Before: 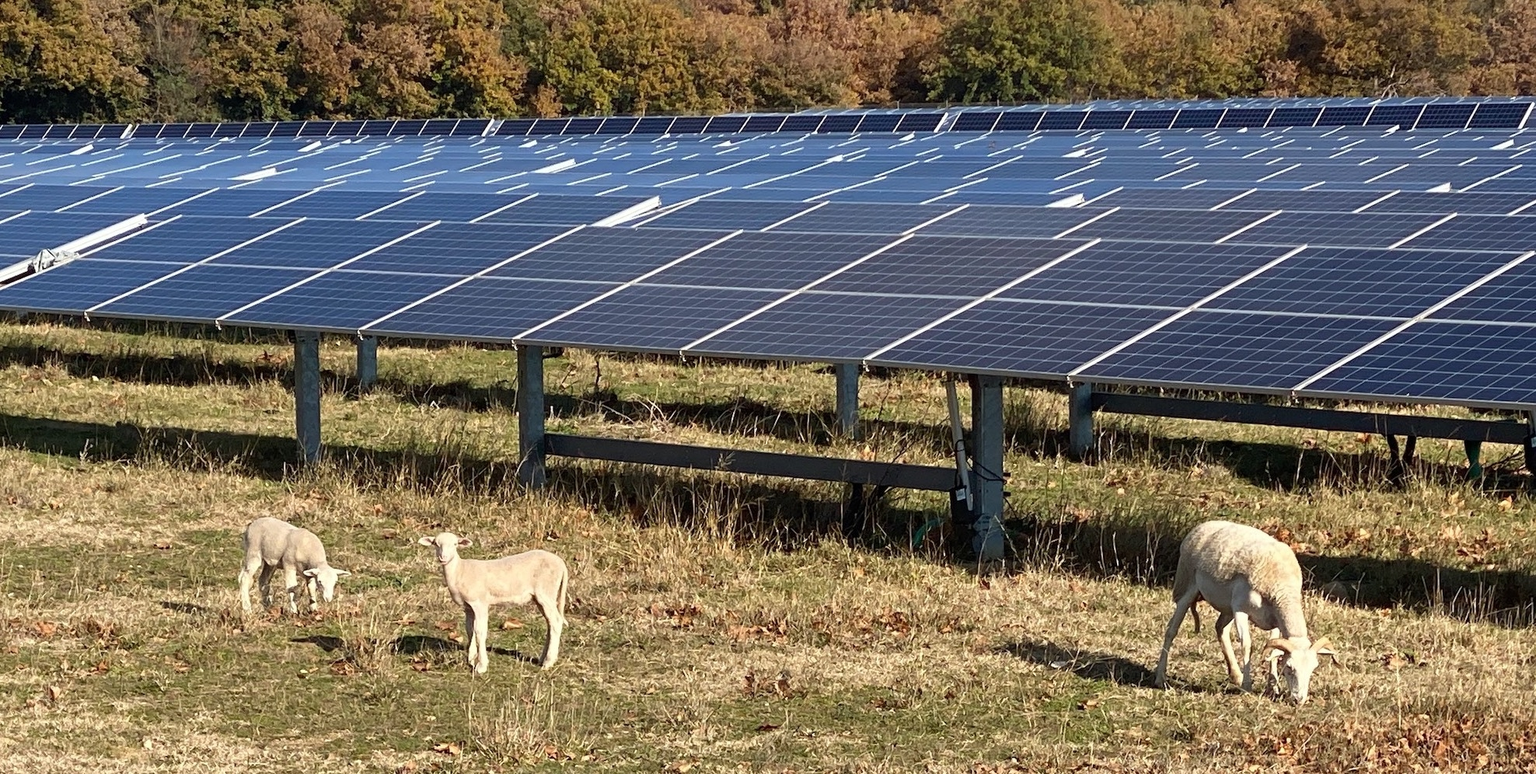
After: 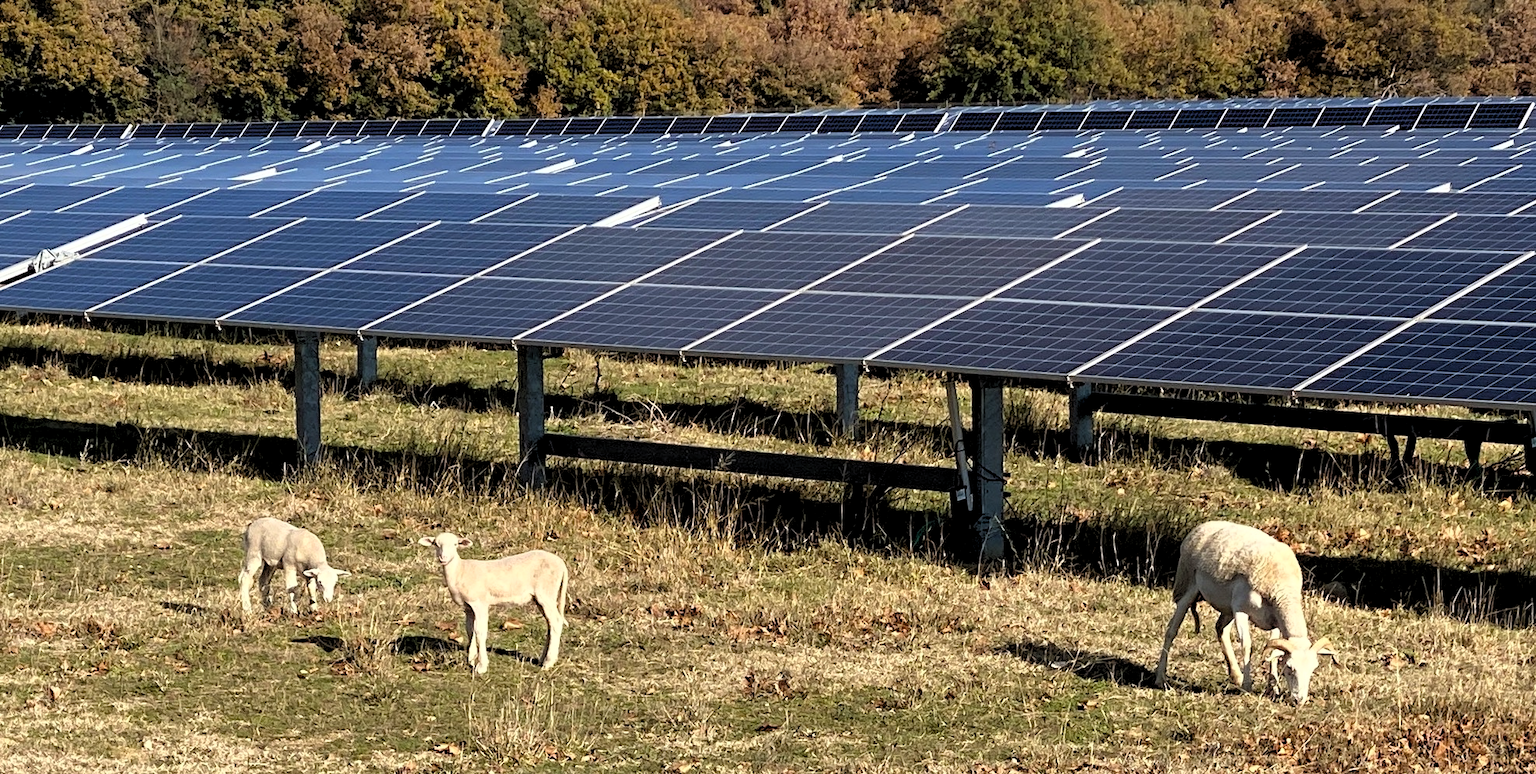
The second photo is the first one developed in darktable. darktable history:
base curve: curves: ch0 [(0.017, 0) (0.425, 0.441) (0.844, 0.933) (1, 1)]
